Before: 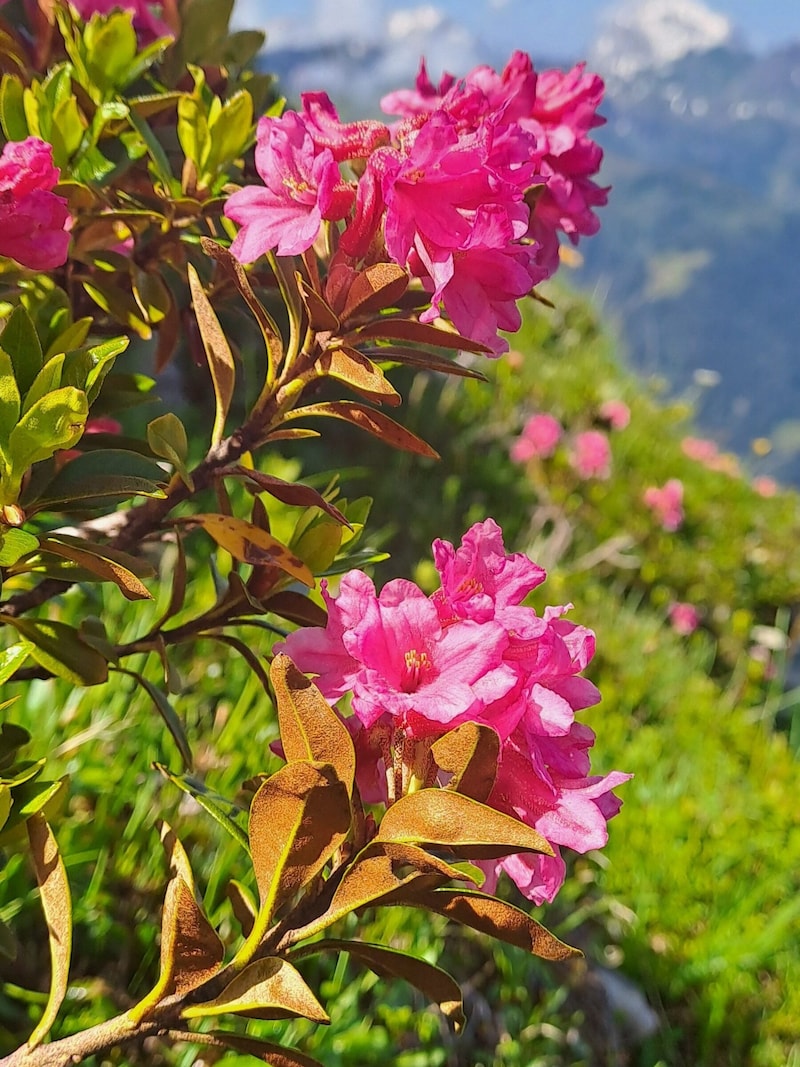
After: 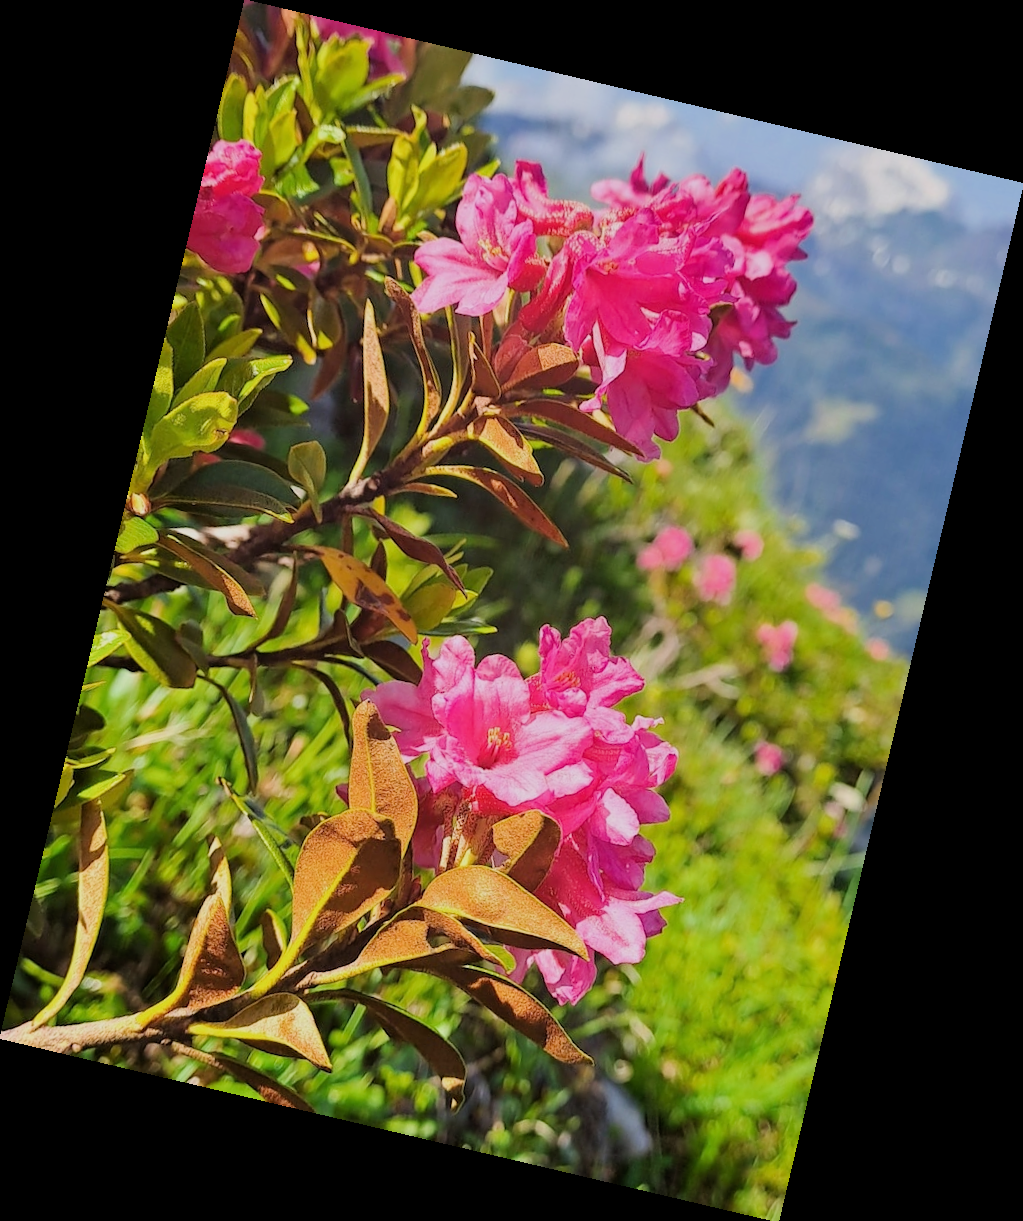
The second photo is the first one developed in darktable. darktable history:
filmic rgb: black relative exposure -7.65 EV, white relative exposure 4.56 EV, hardness 3.61, contrast 1.05
tone equalizer: on, module defaults
exposure: black level correction 0, exposure 0.3 EV, compensate highlight preservation false
rotate and perspective: rotation 13.27°, automatic cropping off
